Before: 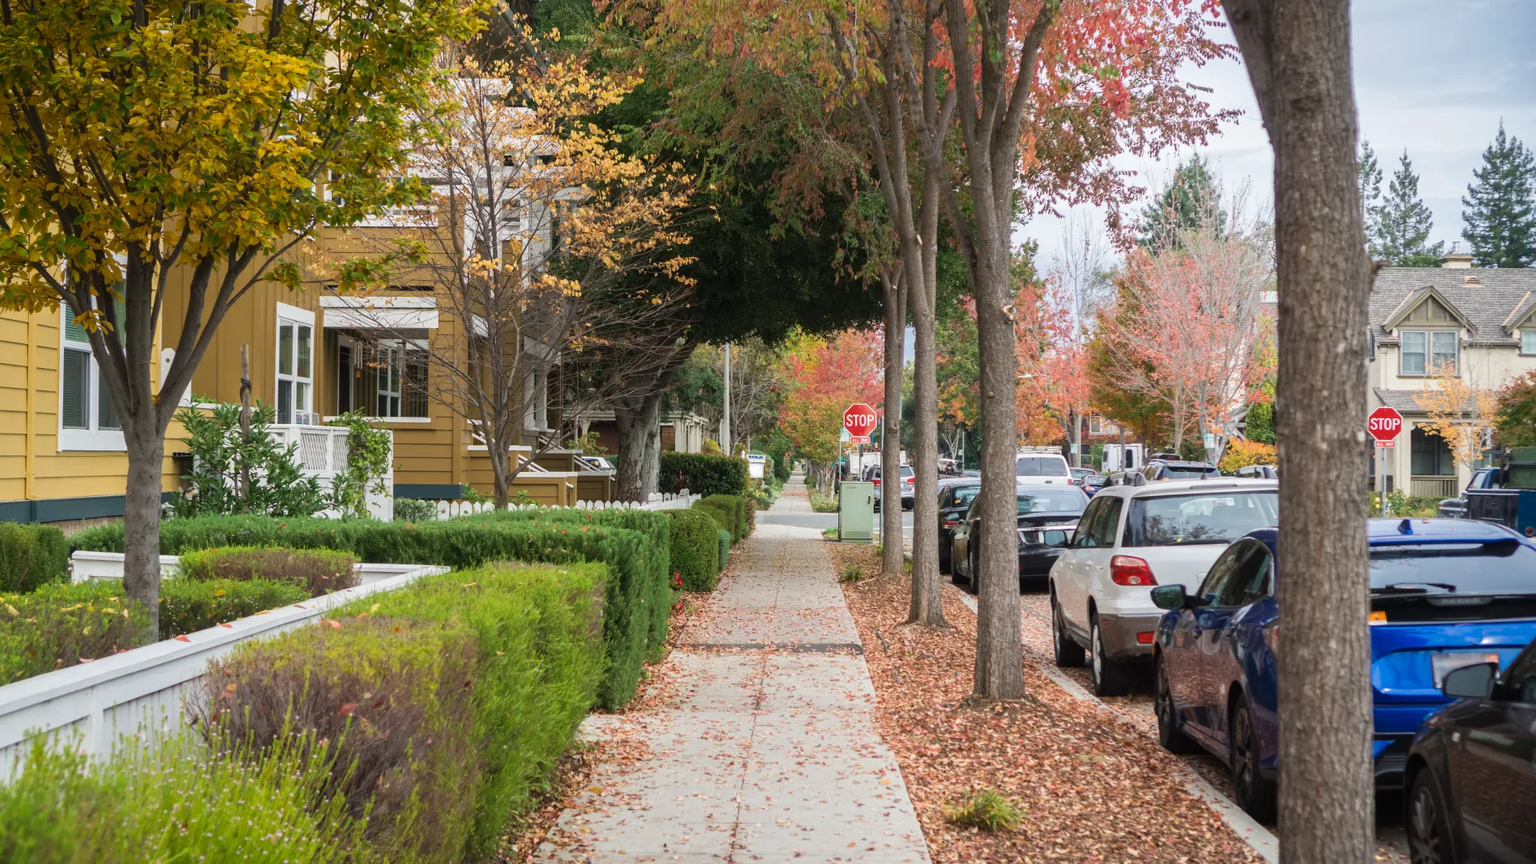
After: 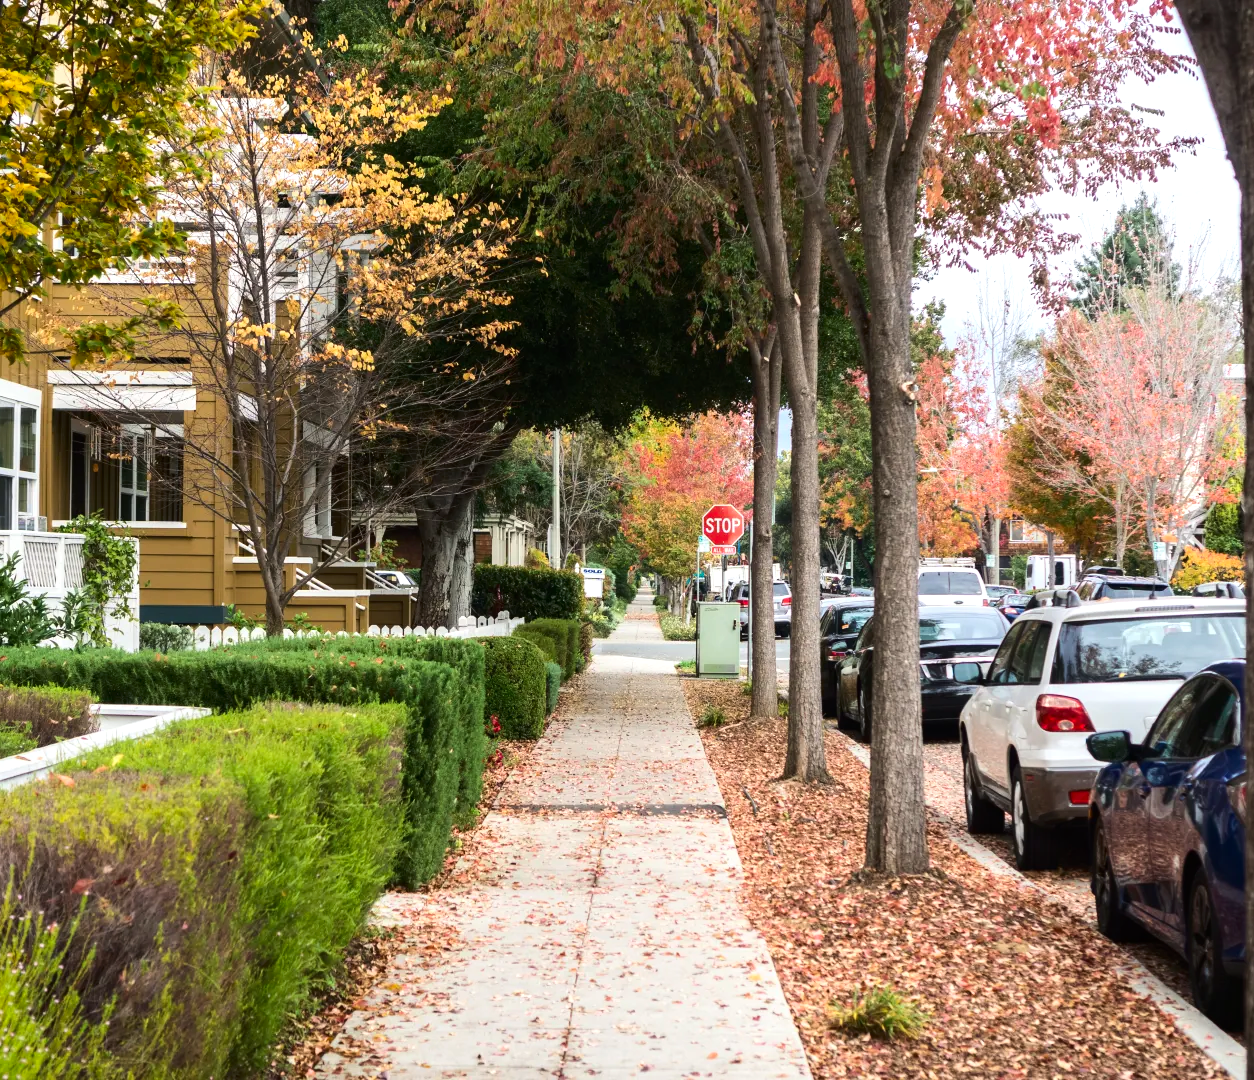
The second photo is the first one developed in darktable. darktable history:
crop and rotate: left 18.342%, right 16.334%
tone equalizer: -8 EV -0.39 EV, -7 EV -0.419 EV, -6 EV -0.364 EV, -5 EV -0.24 EV, -3 EV 0.197 EV, -2 EV 0.312 EV, -1 EV 0.411 EV, +0 EV 0.423 EV, edges refinement/feathering 500, mask exposure compensation -1.24 EV, preserve details no
contrast brightness saturation: contrast 0.153, brightness -0.008, saturation 0.103
